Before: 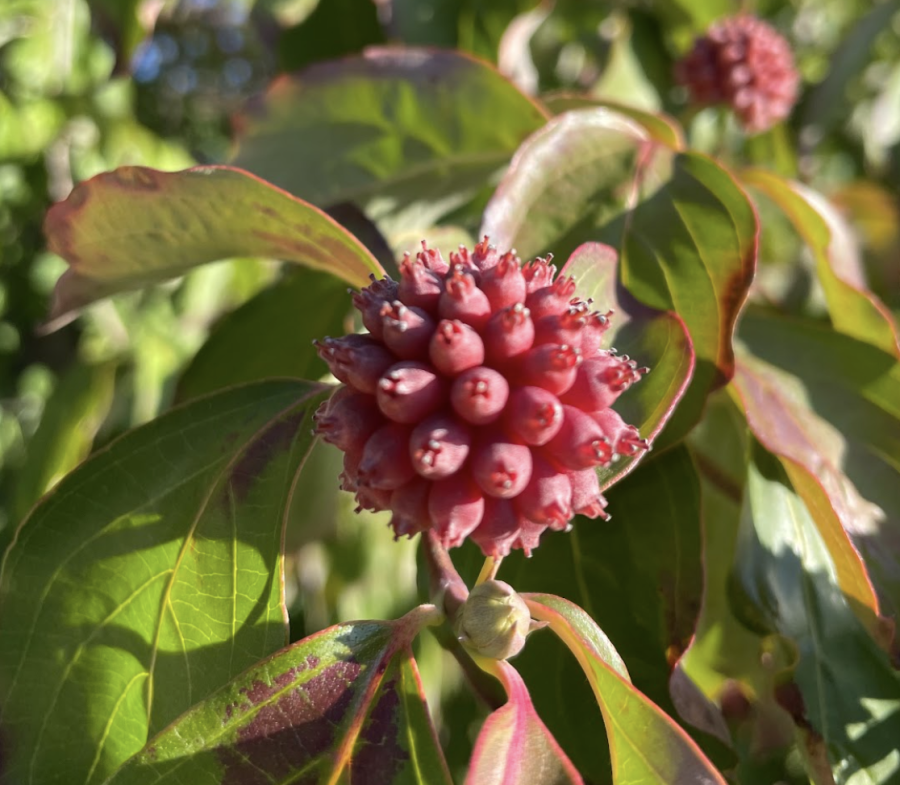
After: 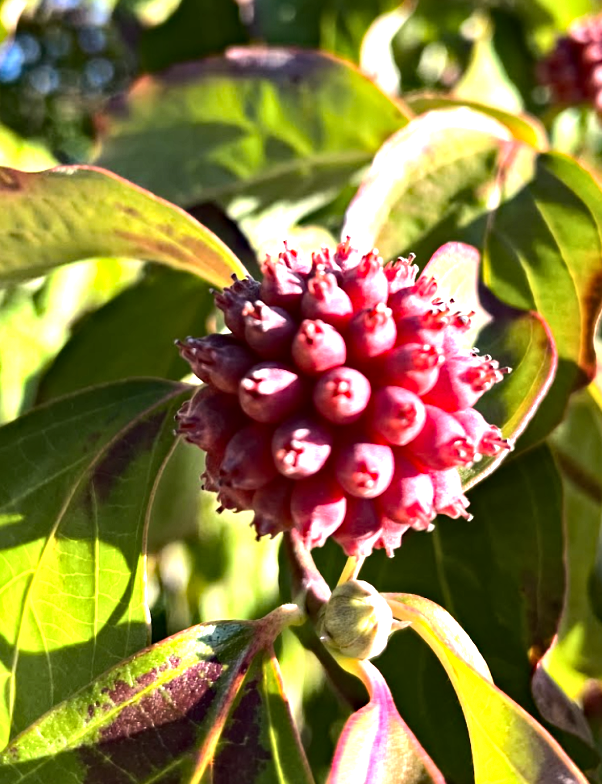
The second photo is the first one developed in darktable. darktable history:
exposure: black level correction 0, exposure 0.702 EV, compensate highlight preservation false
tone equalizer: -8 EV -1.06 EV, -7 EV -1.02 EV, -6 EV -0.884 EV, -5 EV -0.573 EV, -3 EV 0.576 EV, -2 EV 0.872 EV, -1 EV 0.99 EV, +0 EV 1.06 EV, edges refinement/feathering 500, mask exposure compensation -1.57 EV, preserve details no
crop: left 15.367%, right 17.739%
haze removal: strength 0.514, distance 0.424, compatibility mode true, adaptive false
